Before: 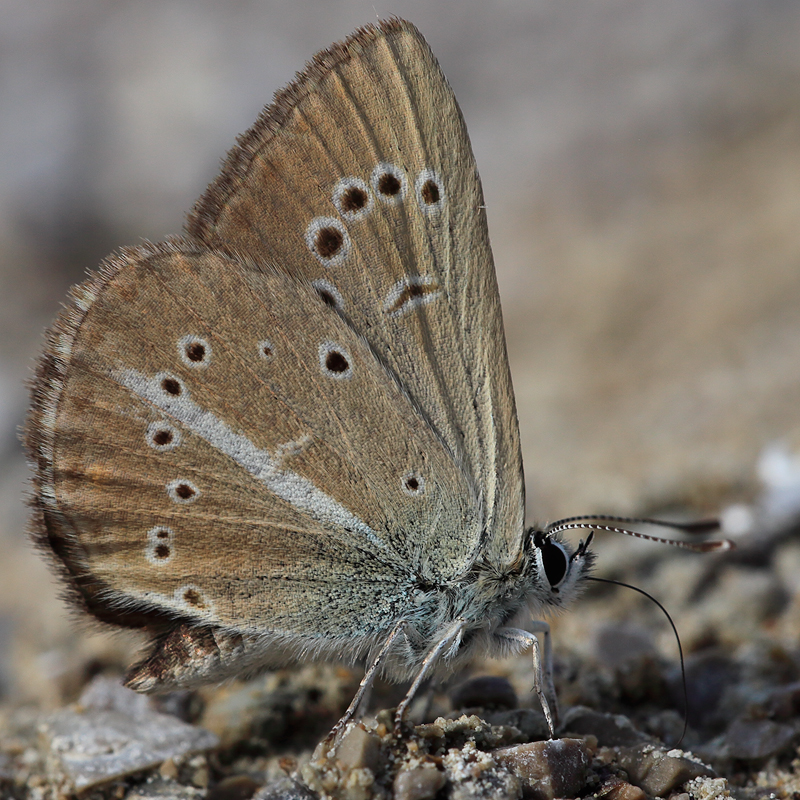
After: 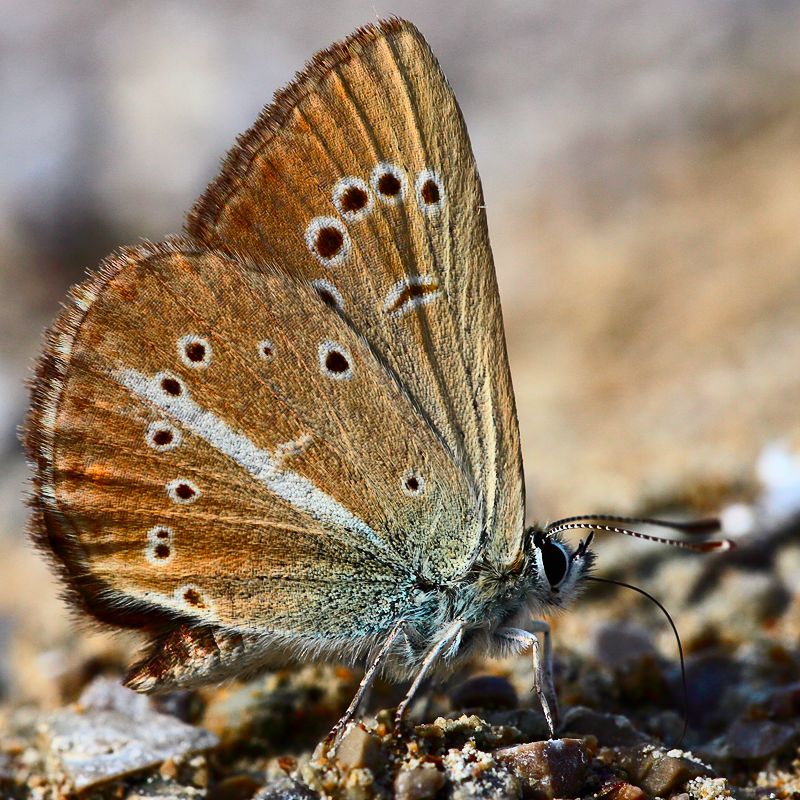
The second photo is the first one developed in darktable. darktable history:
color balance rgb: perceptual saturation grading › global saturation 37.055%, perceptual saturation grading › shadows 34.809%, global vibrance 19.699%
exposure: compensate highlight preservation false
color zones: curves: ch1 [(0.24, 0.629) (0.75, 0.5)]; ch2 [(0.255, 0.454) (0.745, 0.491)]
contrast brightness saturation: contrast 0.376, brightness 0.103
